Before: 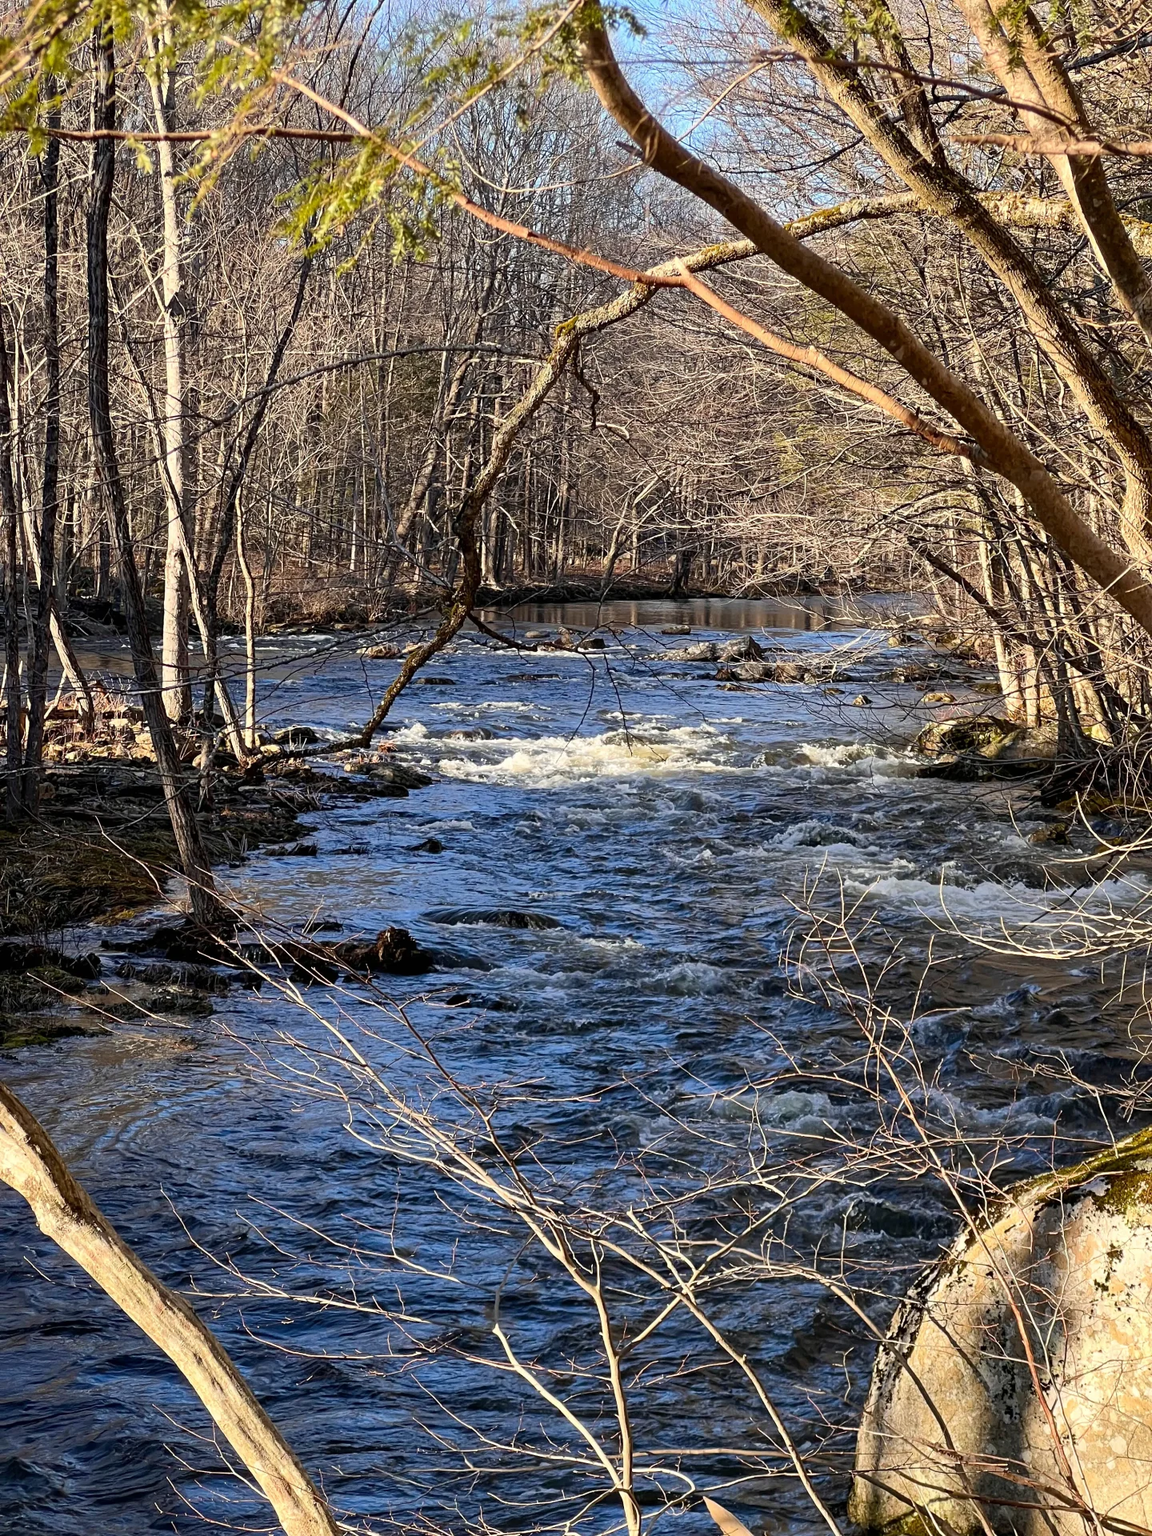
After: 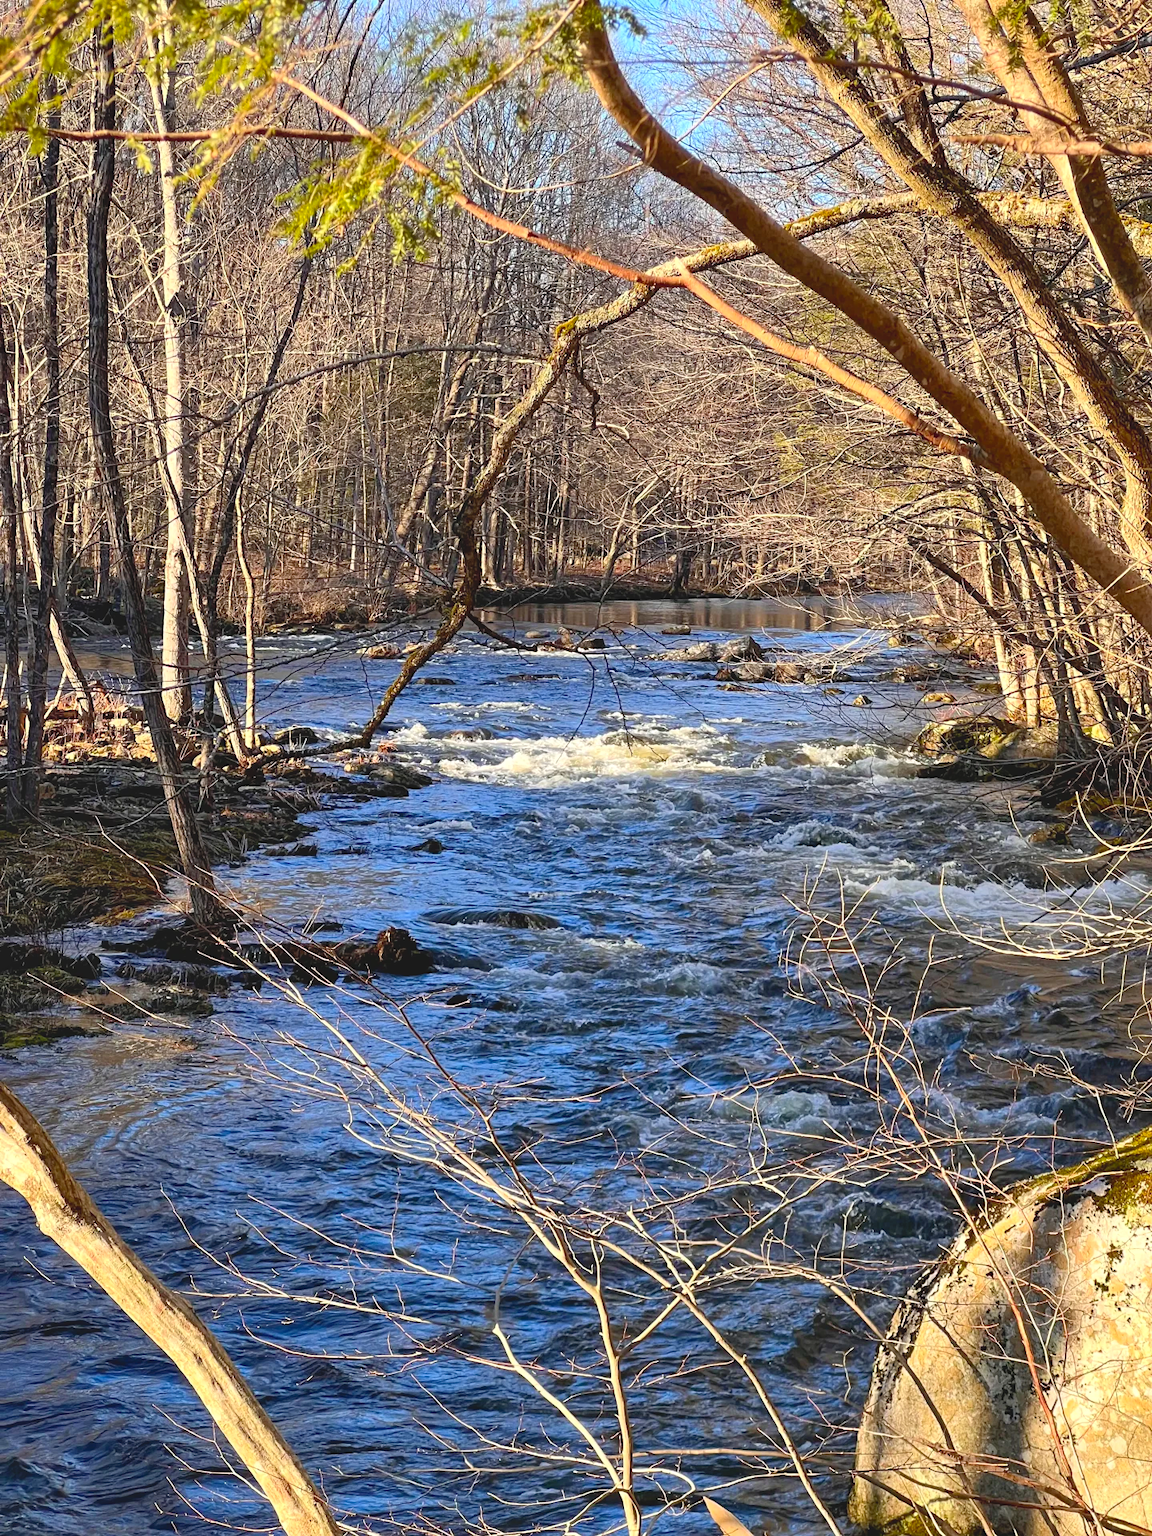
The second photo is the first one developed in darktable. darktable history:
shadows and highlights: shadows 37.59, highlights -28.16, soften with gaussian
exposure: black level correction 0.001, exposure 0.499 EV, compensate exposure bias true, compensate highlight preservation false
contrast brightness saturation: contrast -0.187, saturation 0.19
